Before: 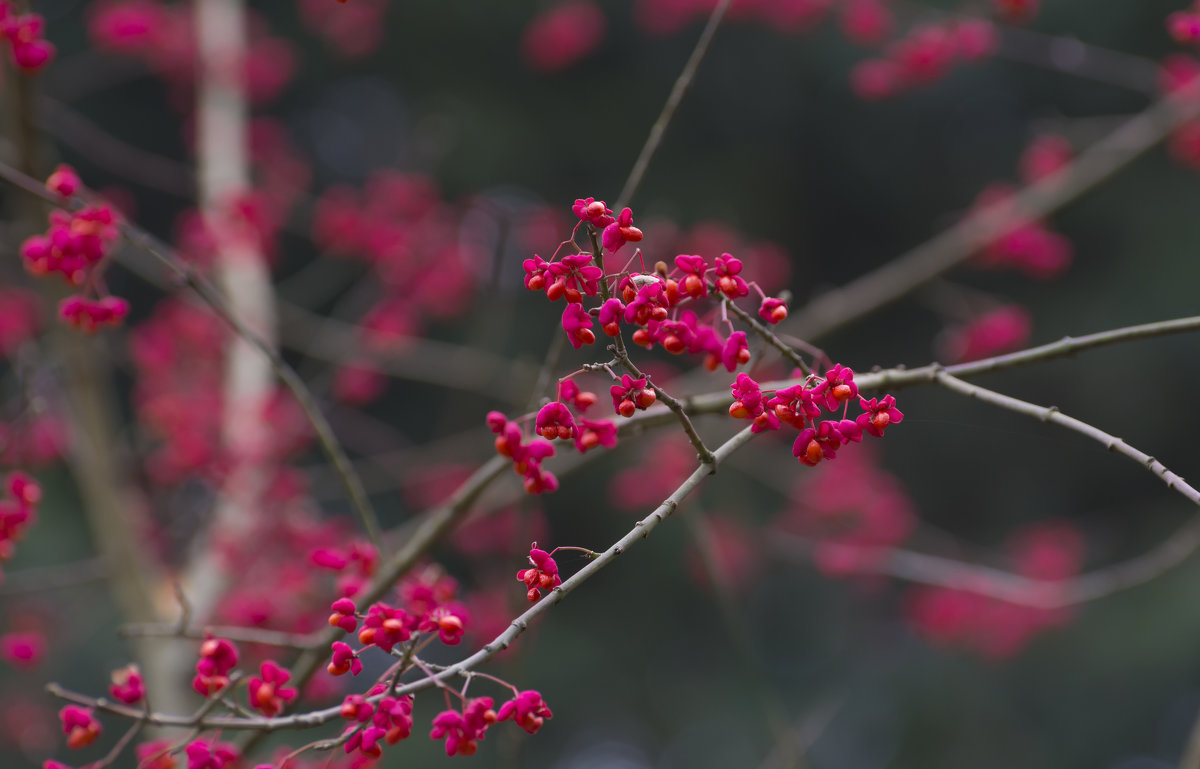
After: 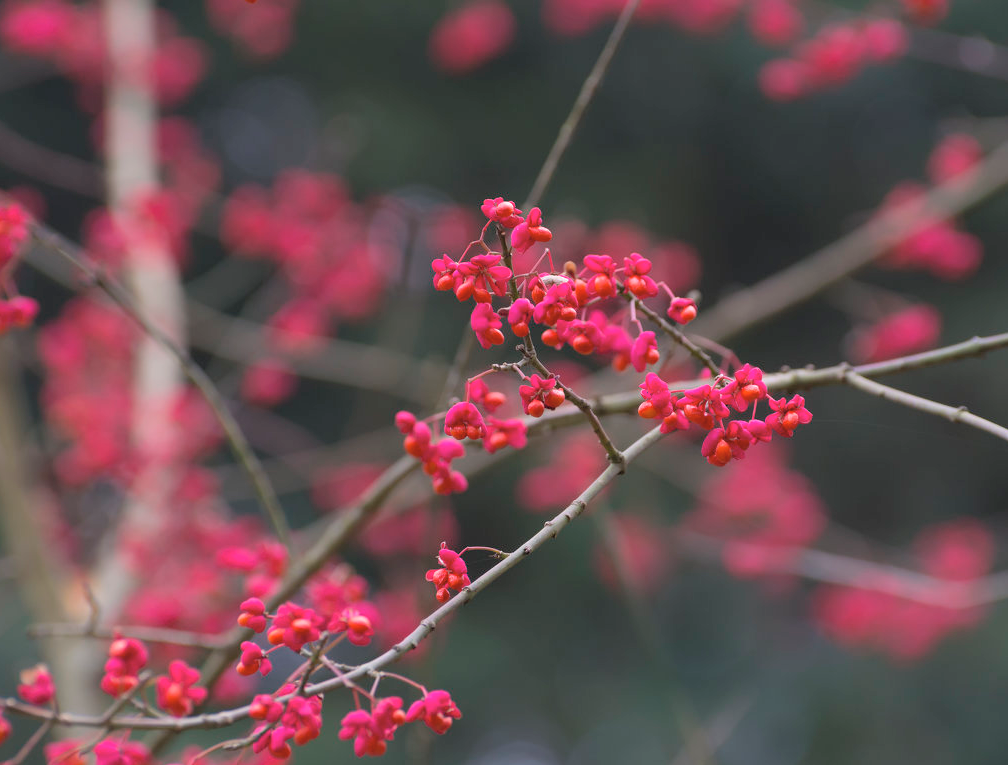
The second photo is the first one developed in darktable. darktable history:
crop: left 7.598%, right 7.873%
contrast brightness saturation: brightness 0.15
